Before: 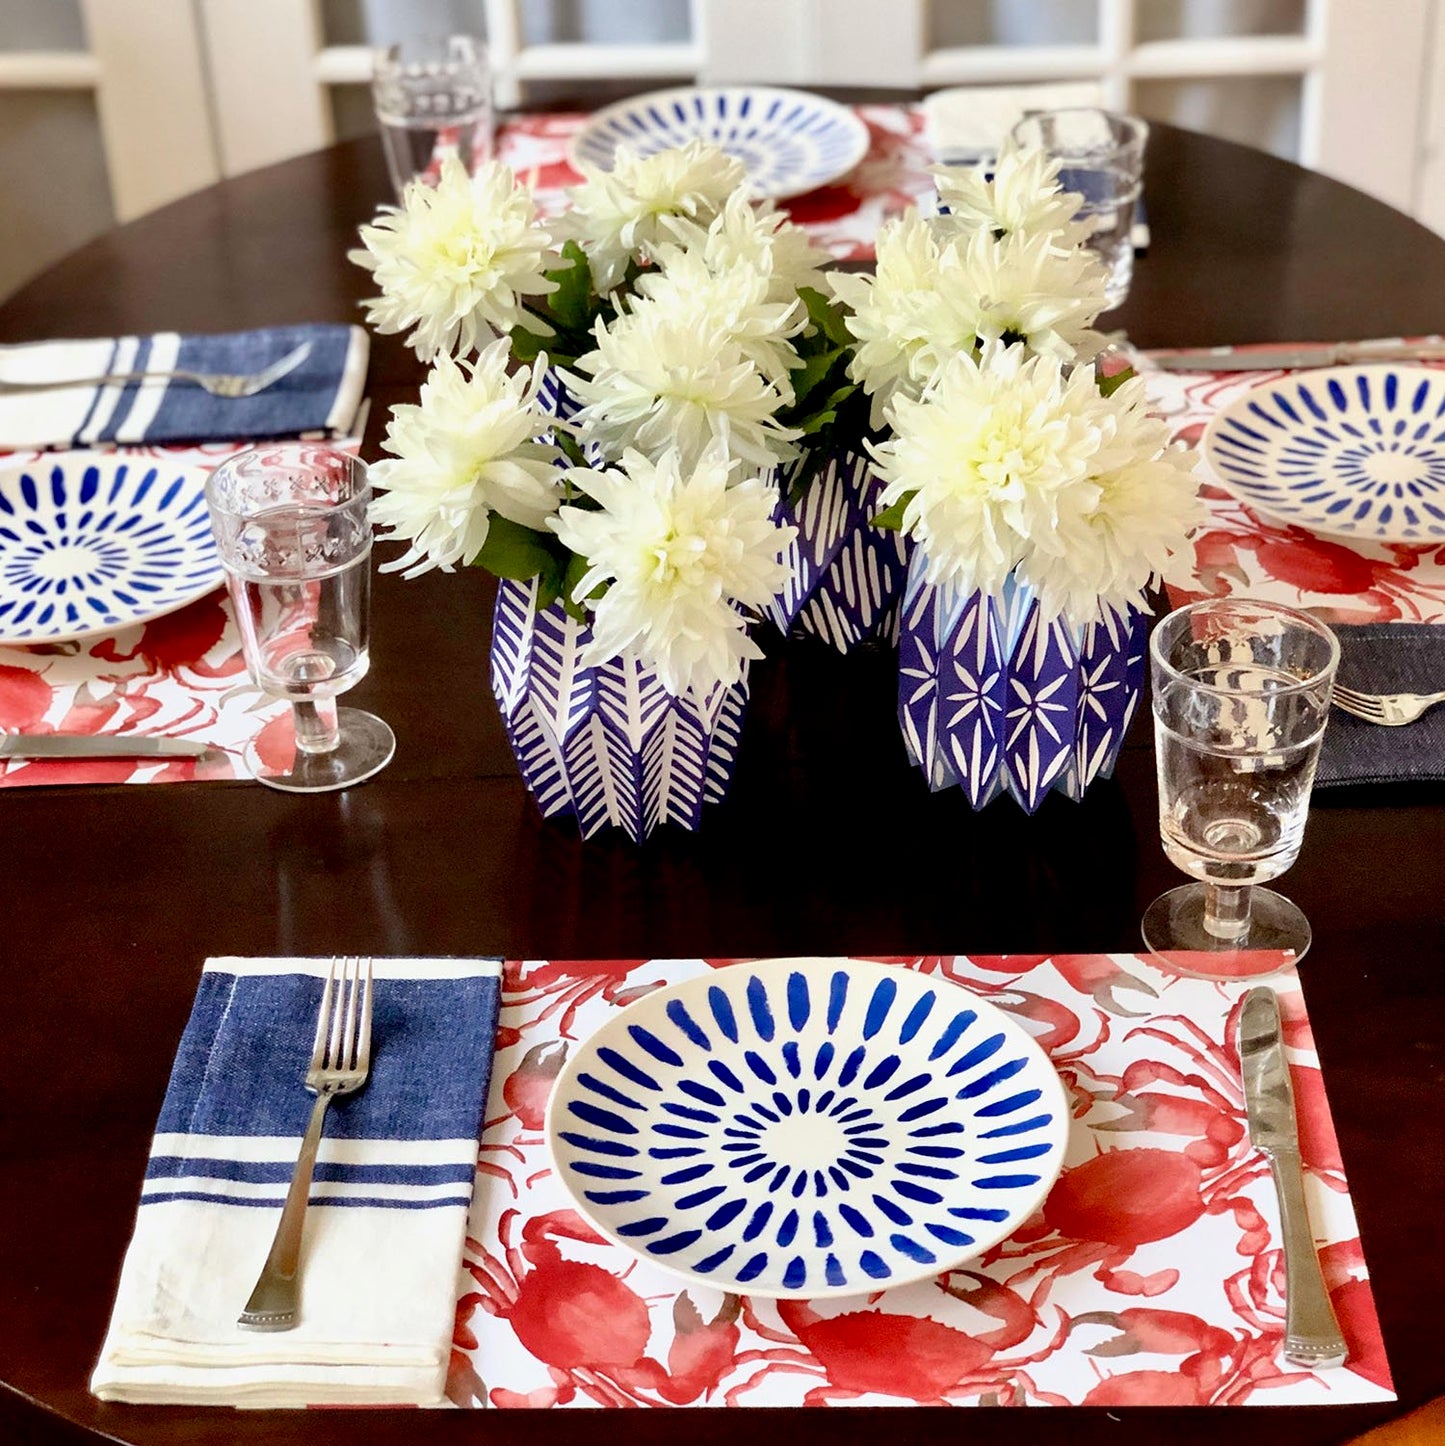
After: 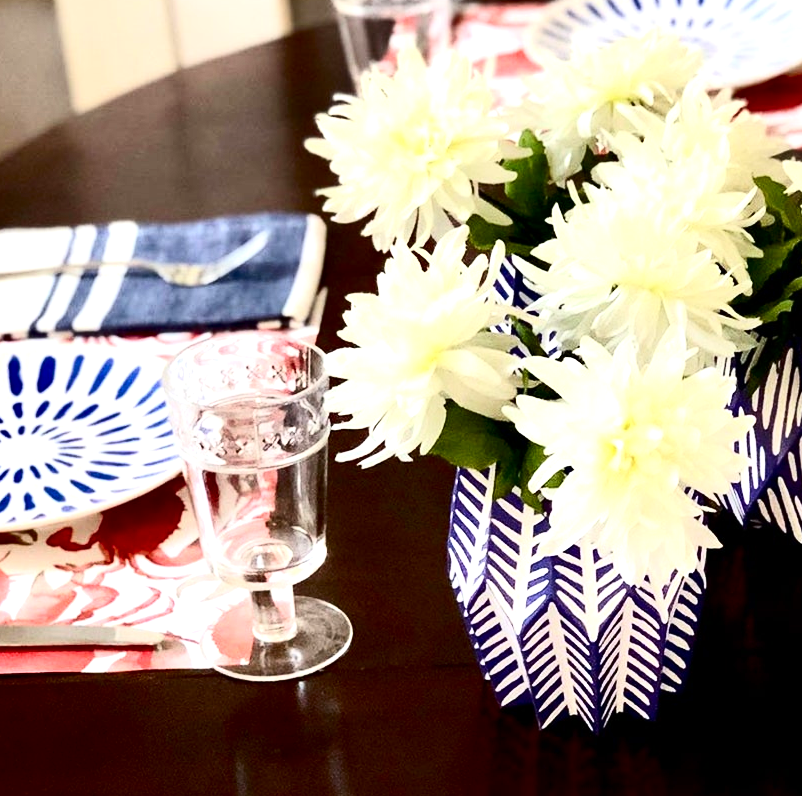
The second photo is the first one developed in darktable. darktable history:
contrast brightness saturation: contrast 0.295
crop and rotate: left 3.027%, top 7.677%, right 41.422%, bottom 37.222%
exposure: exposure 0.663 EV, compensate highlight preservation false
